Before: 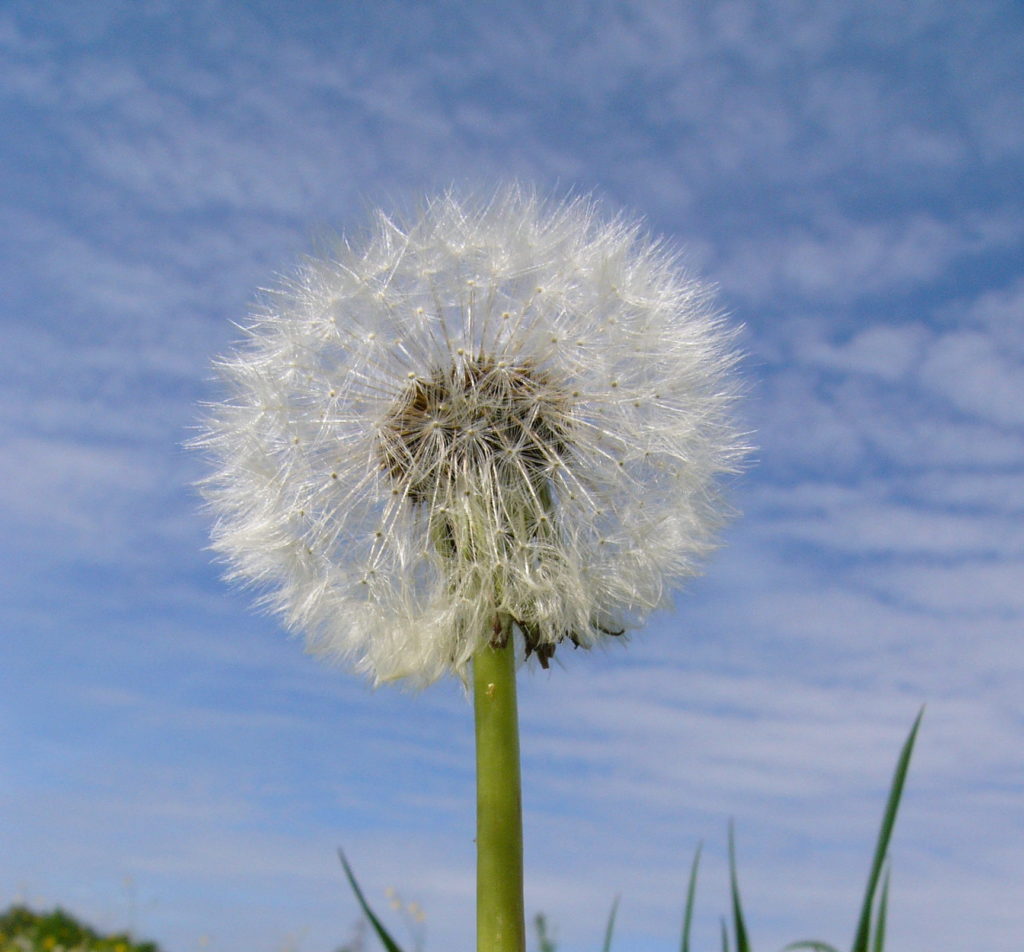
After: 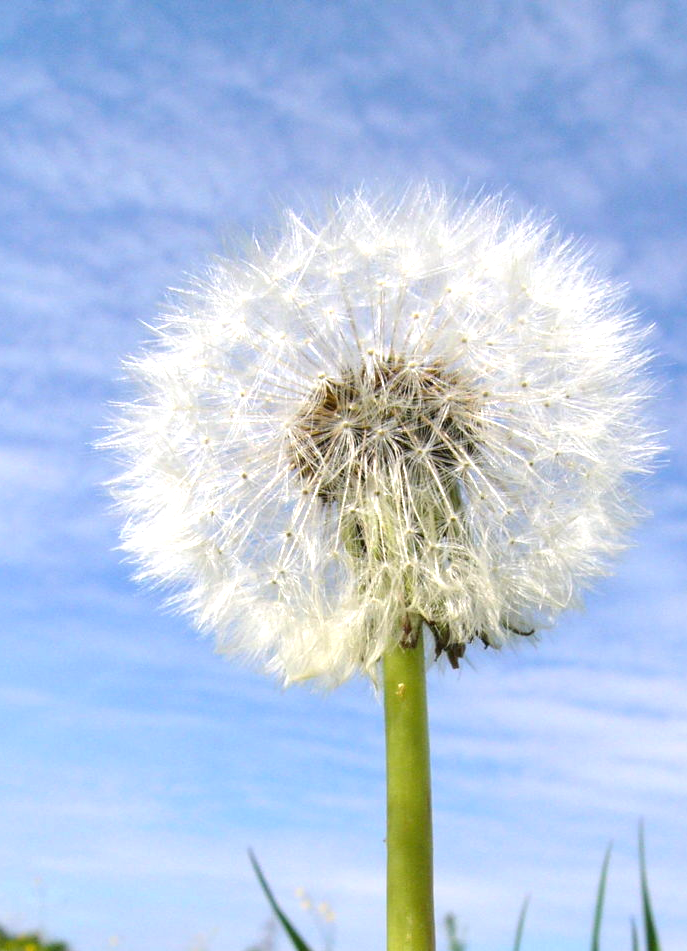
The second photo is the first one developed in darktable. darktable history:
exposure: black level correction 0, exposure 0.928 EV, compensate highlight preservation false
crop and rotate: left 8.812%, right 24.04%
